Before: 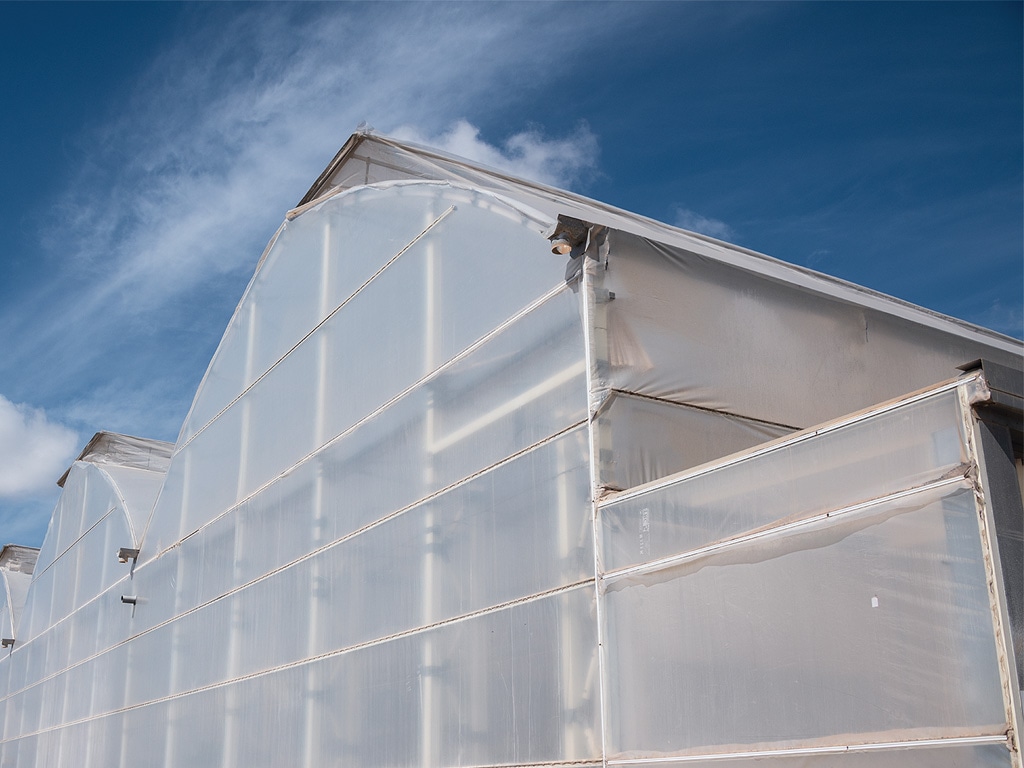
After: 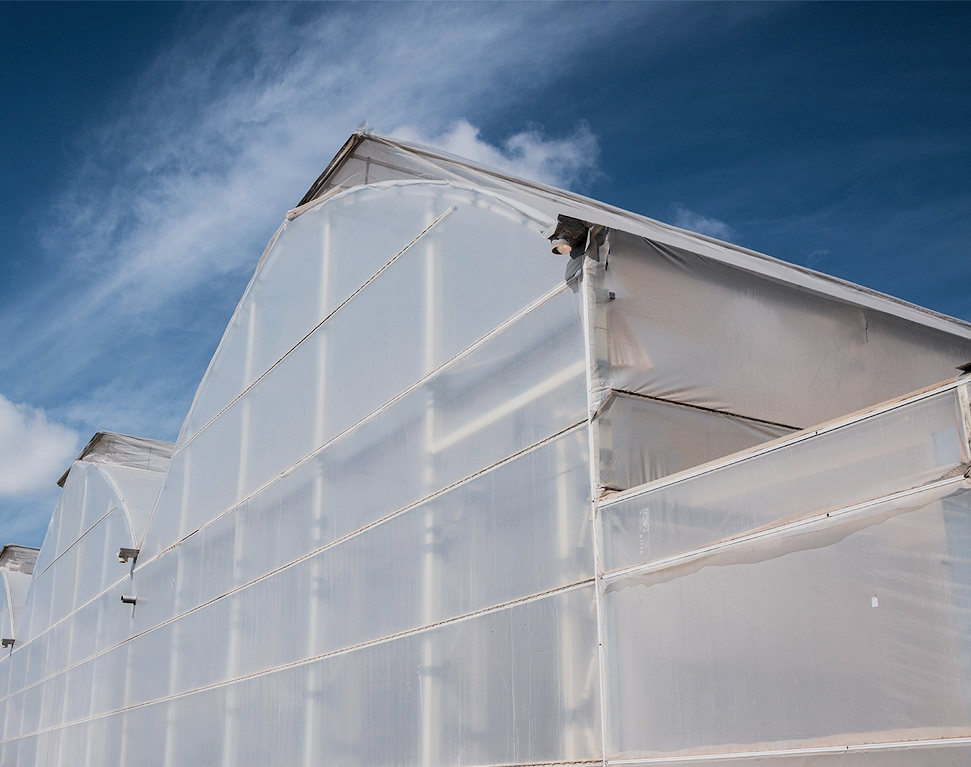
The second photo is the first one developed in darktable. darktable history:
crop and rotate: right 5.167%
filmic rgb: black relative exposure -5 EV, white relative exposure 3.5 EV, hardness 3.19, contrast 1.2, highlights saturation mix -30%
